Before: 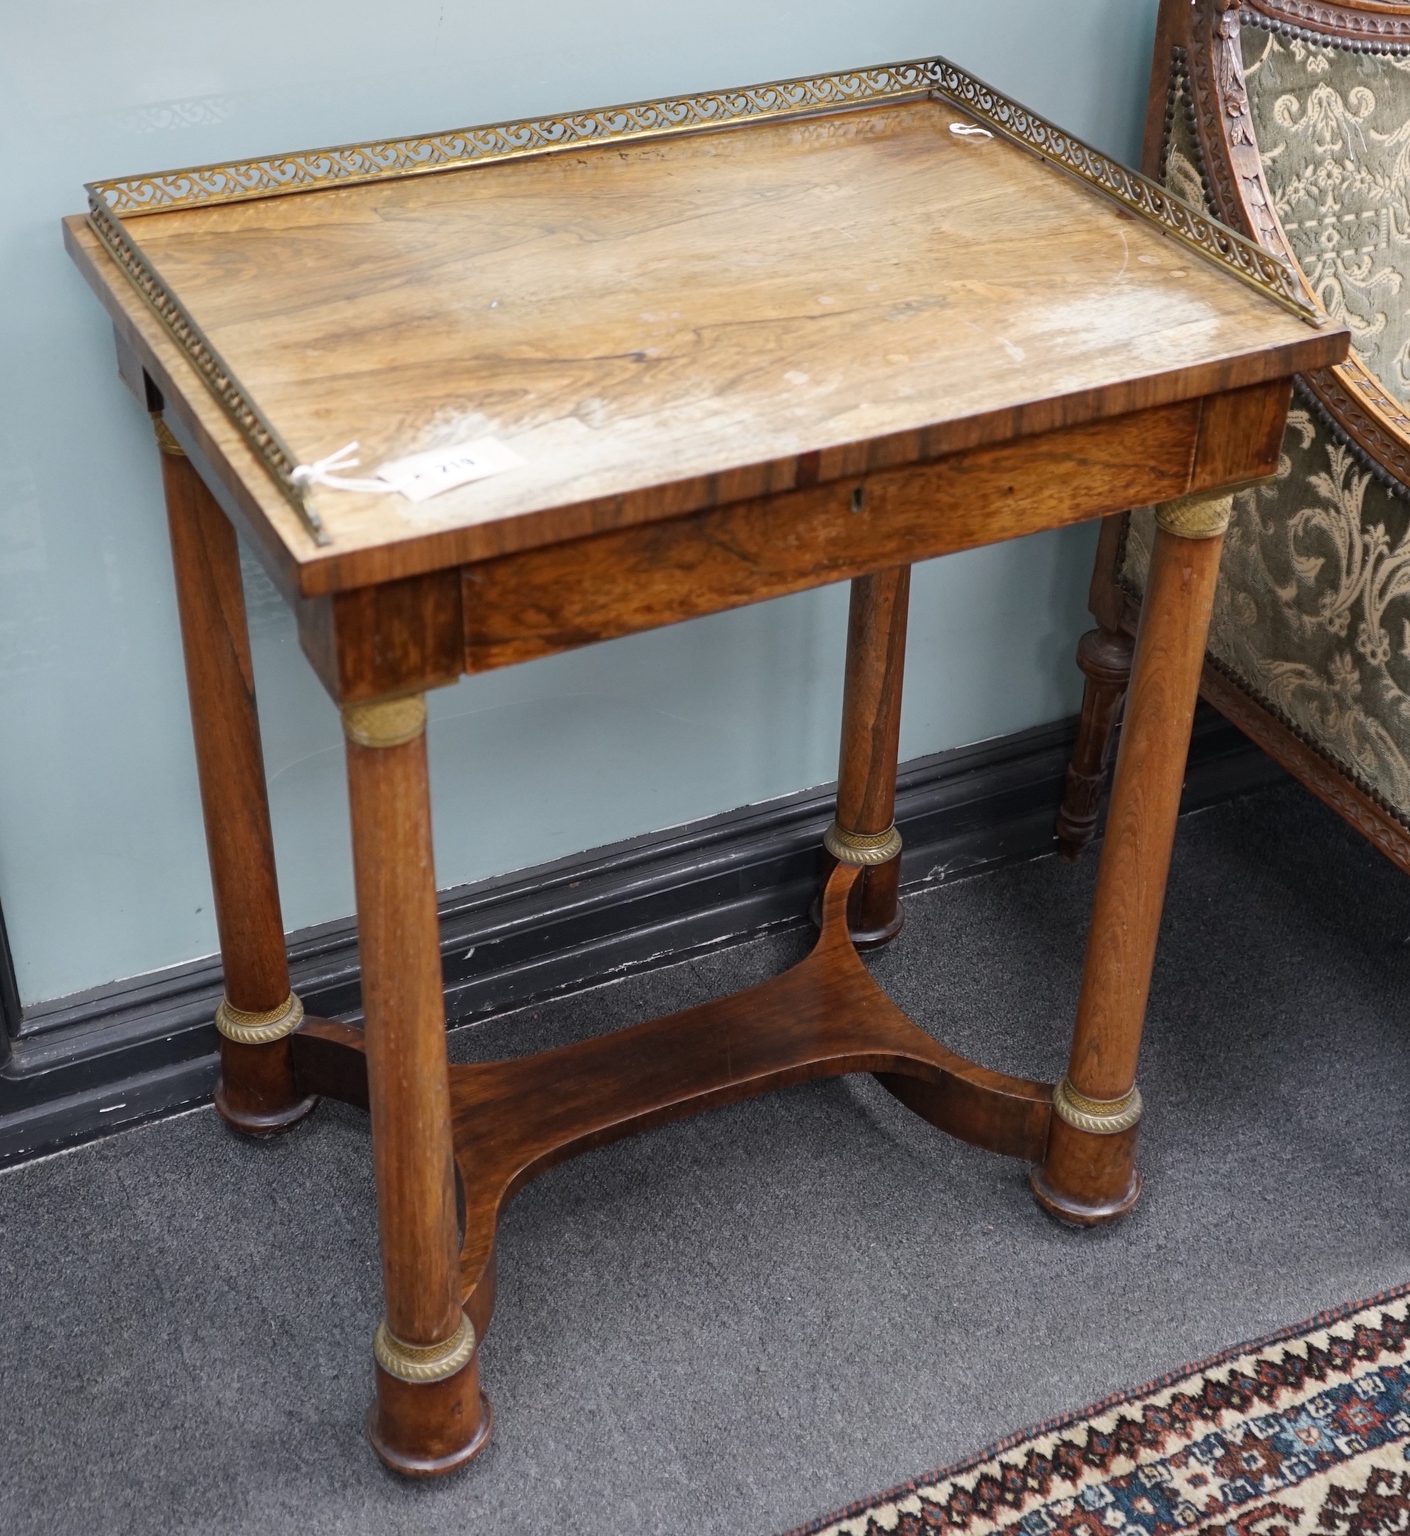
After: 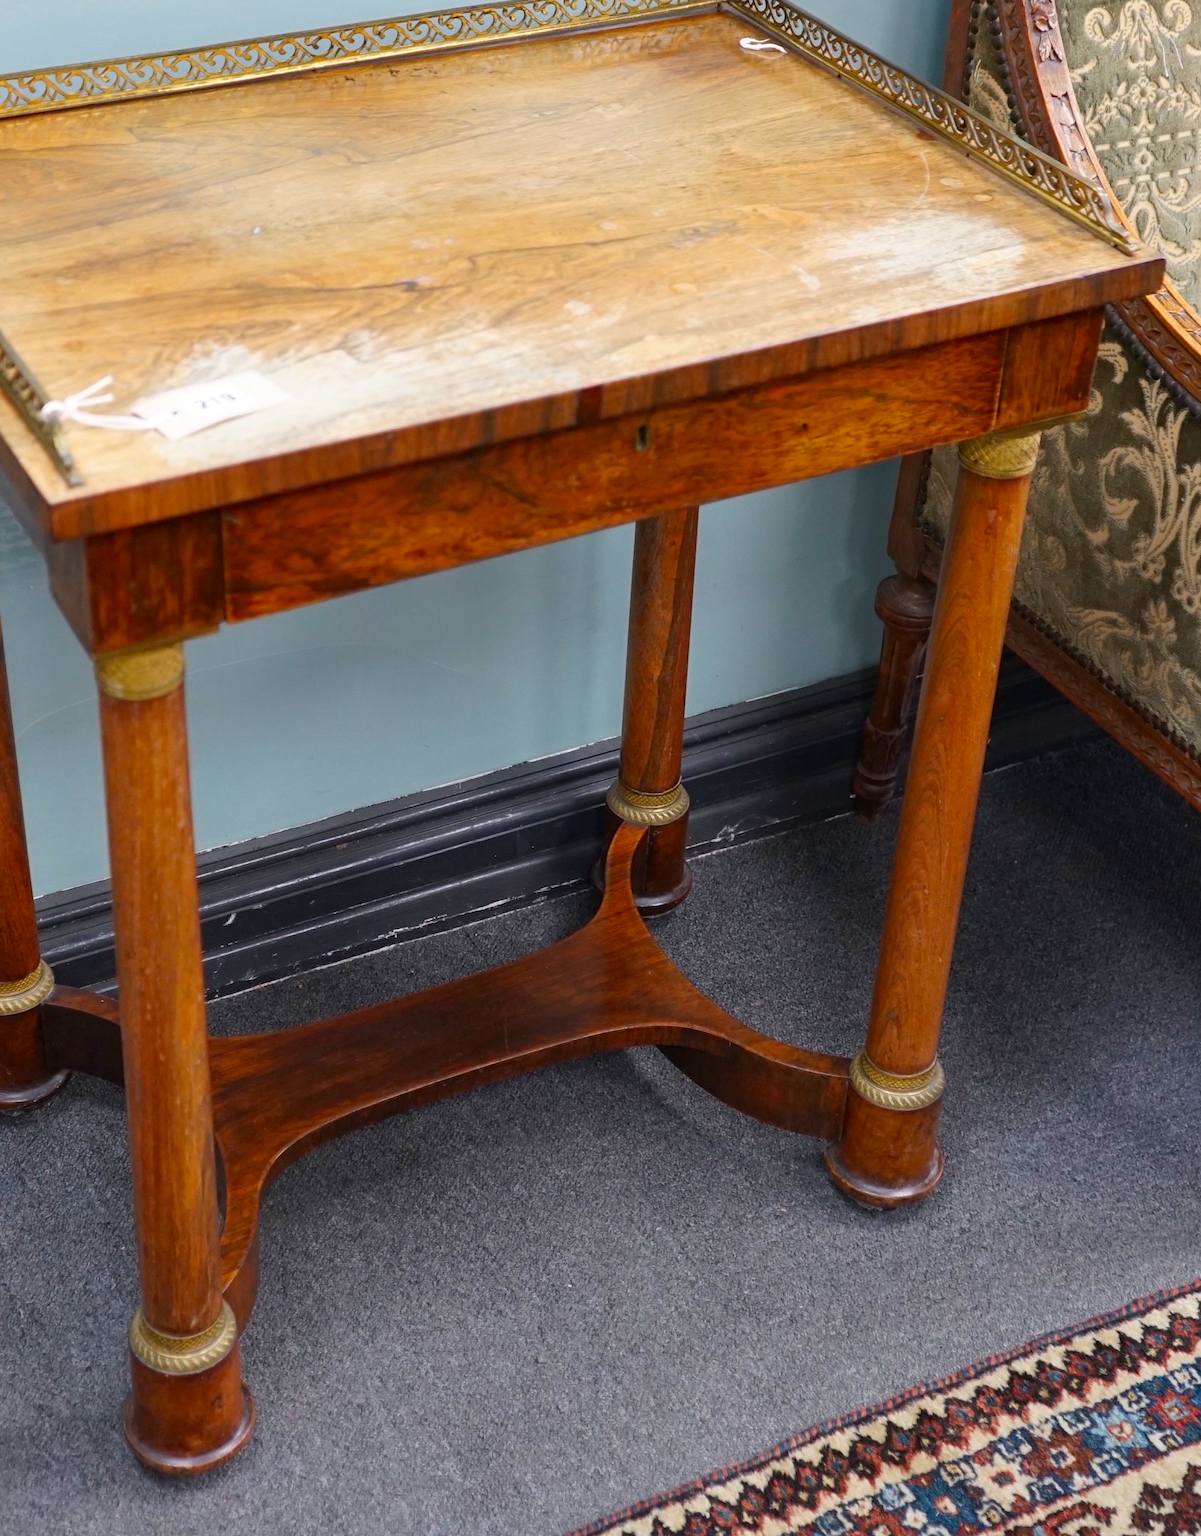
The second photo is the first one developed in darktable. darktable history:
contrast brightness saturation: saturation 0.5
crop and rotate: left 17.959%, top 5.771%, right 1.742%
